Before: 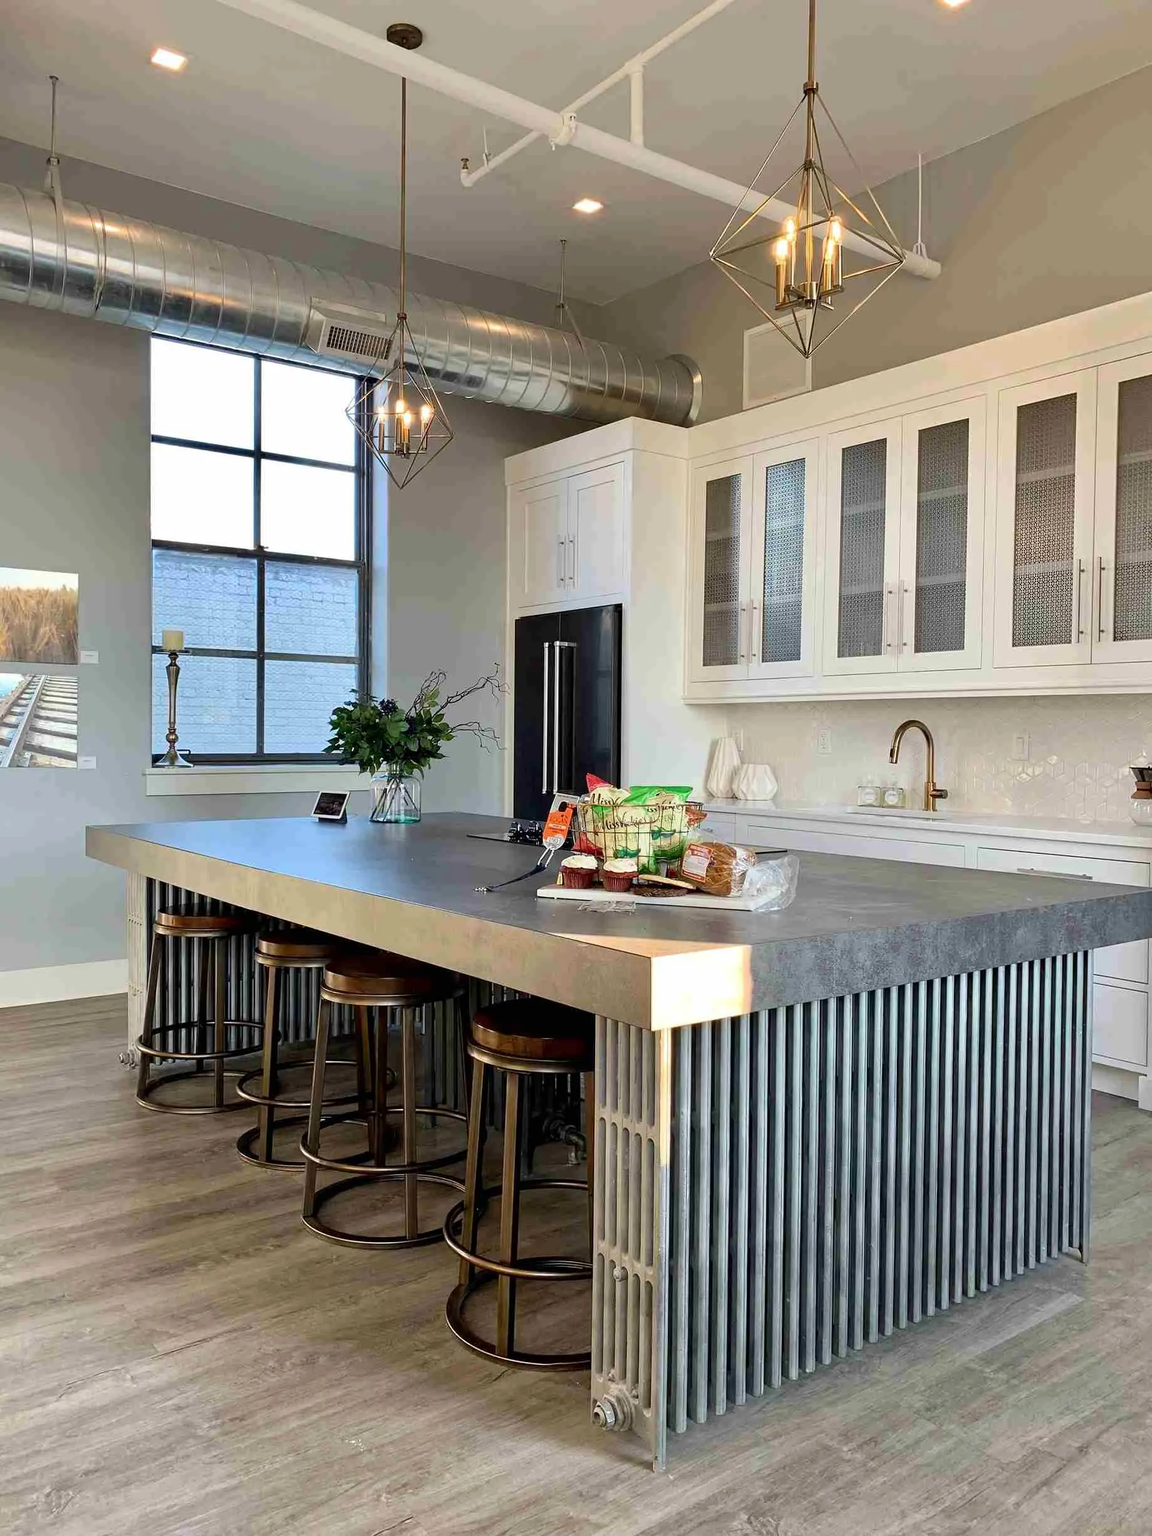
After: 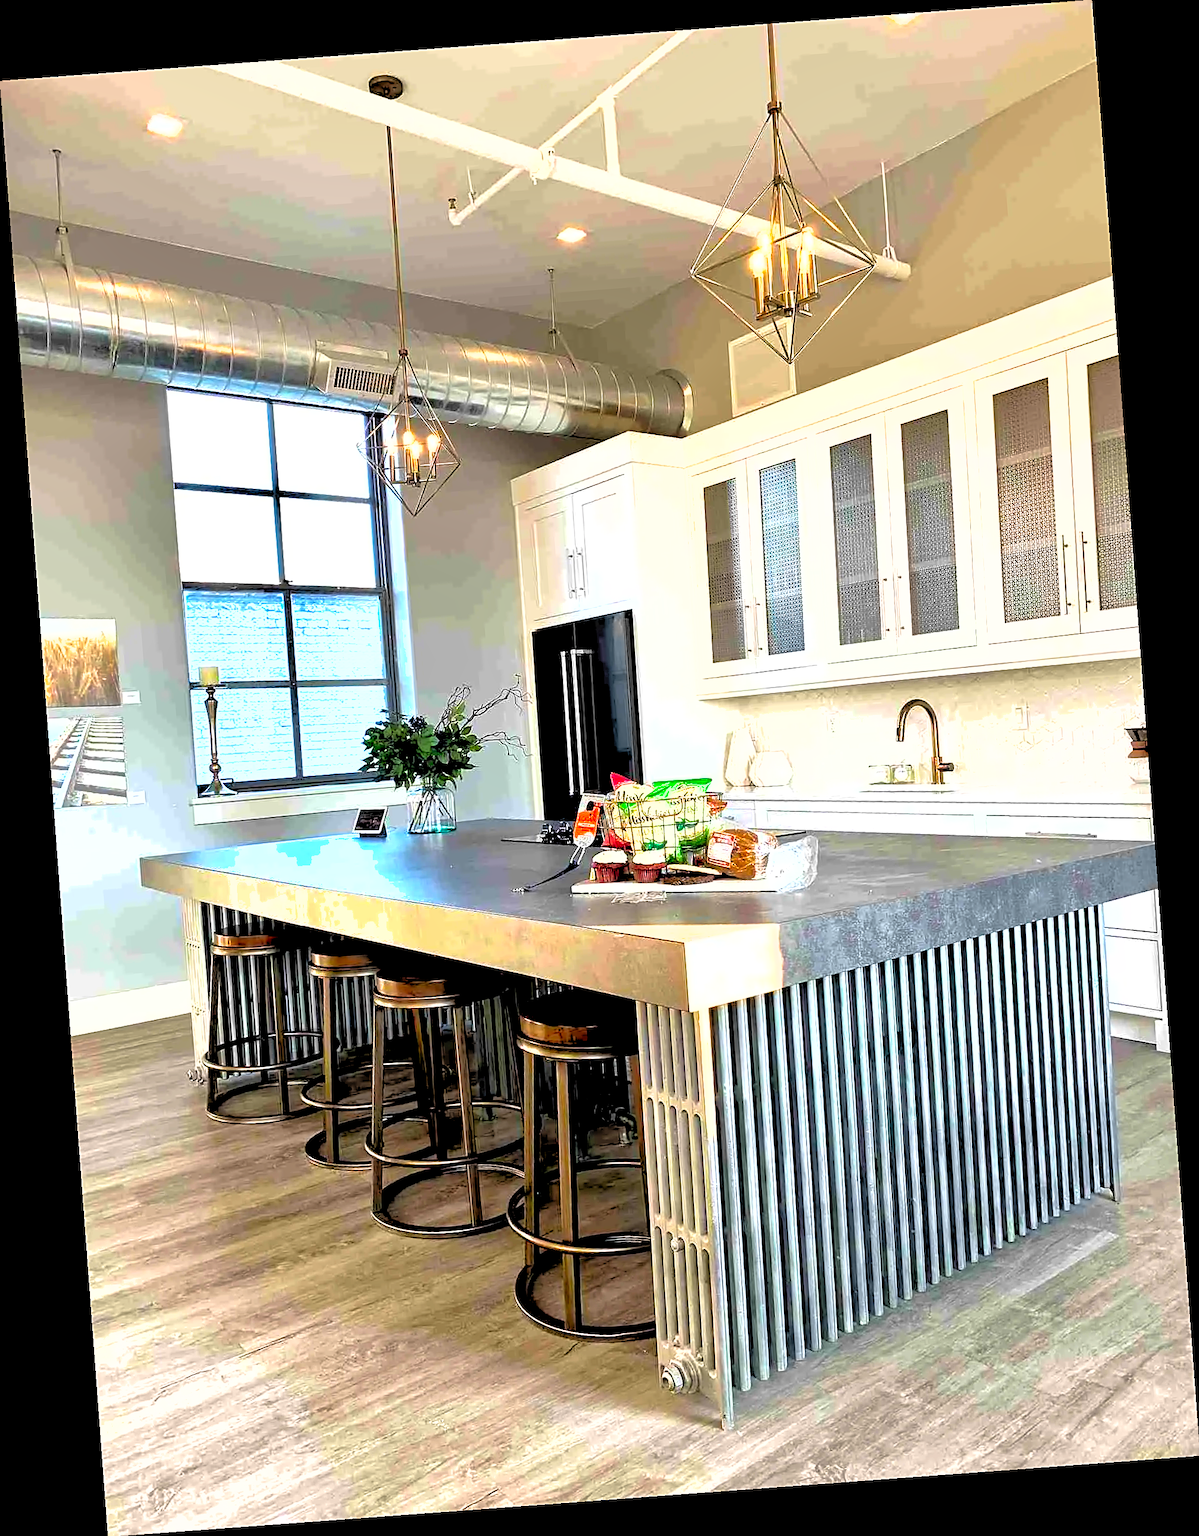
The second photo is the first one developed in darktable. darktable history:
exposure: exposure 1 EV, compensate highlight preservation false
rgb levels: levels [[0.029, 0.461, 0.922], [0, 0.5, 1], [0, 0.5, 1]]
sharpen: on, module defaults
shadows and highlights: on, module defaults
contrast brightness saturation: contrast 0.09, saturation 0.28
rotate and perspective: rotation -4.25°, automatic cropping off
